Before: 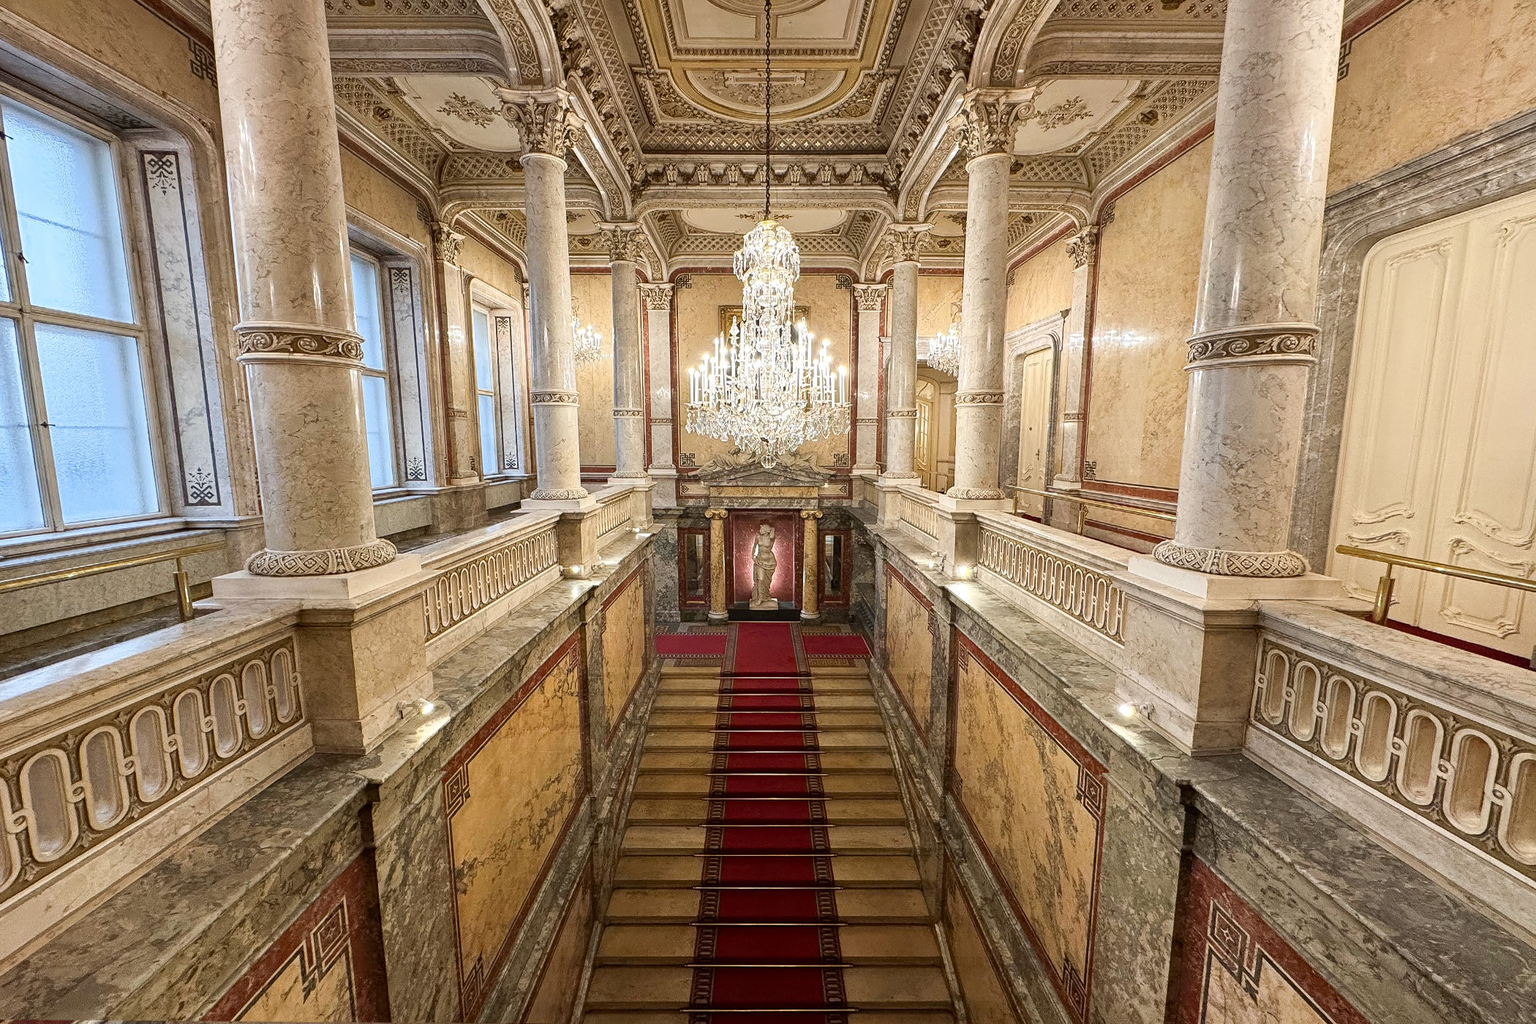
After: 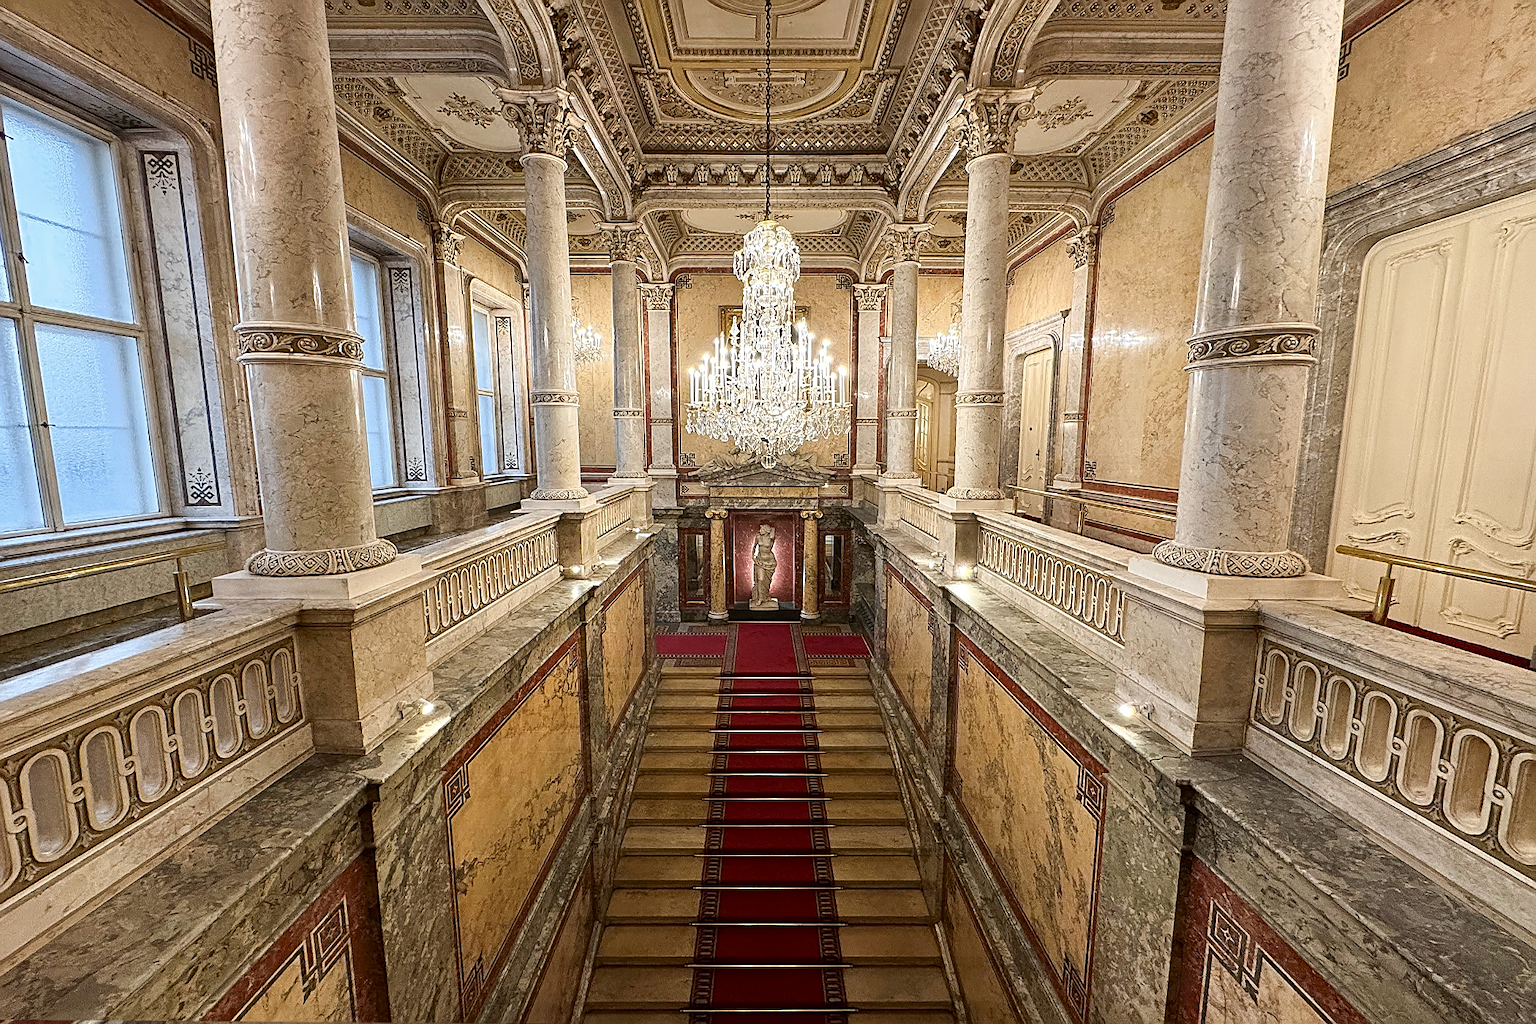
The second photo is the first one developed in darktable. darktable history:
sharpen: on, module defaults
contrast brightness saturation: contrast 0.03, brightness -0.039
